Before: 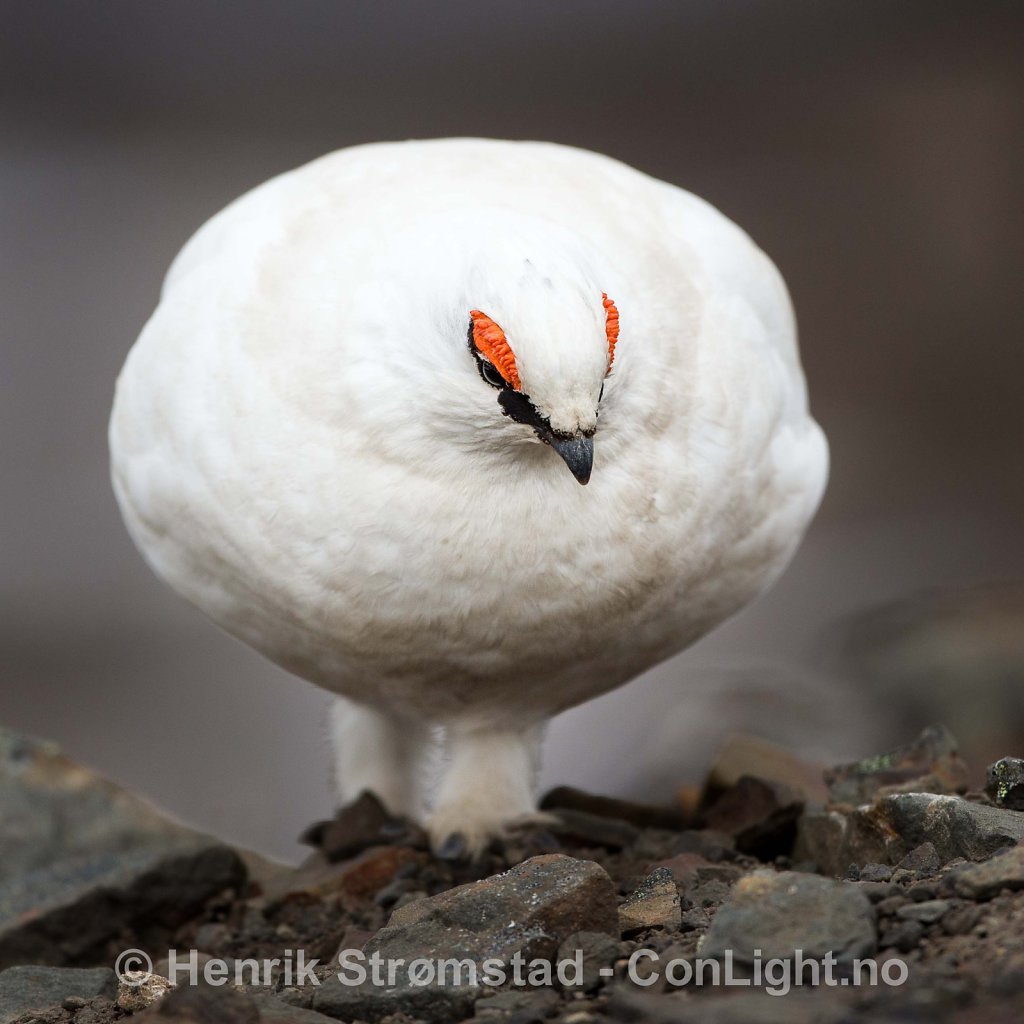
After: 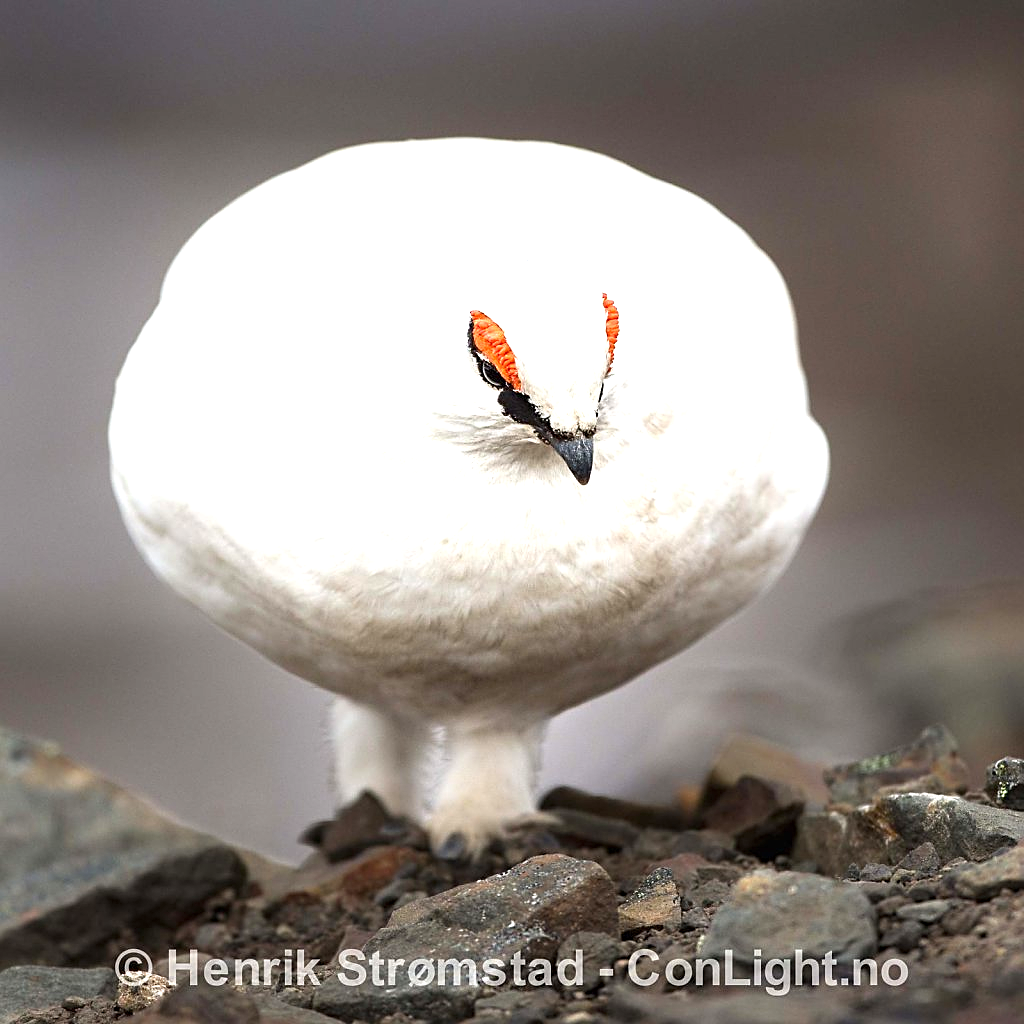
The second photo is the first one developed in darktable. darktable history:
sharpen: on, module defaults
exposure: black level correction 0, exposure 1 EV, compensate highlight preservation false
